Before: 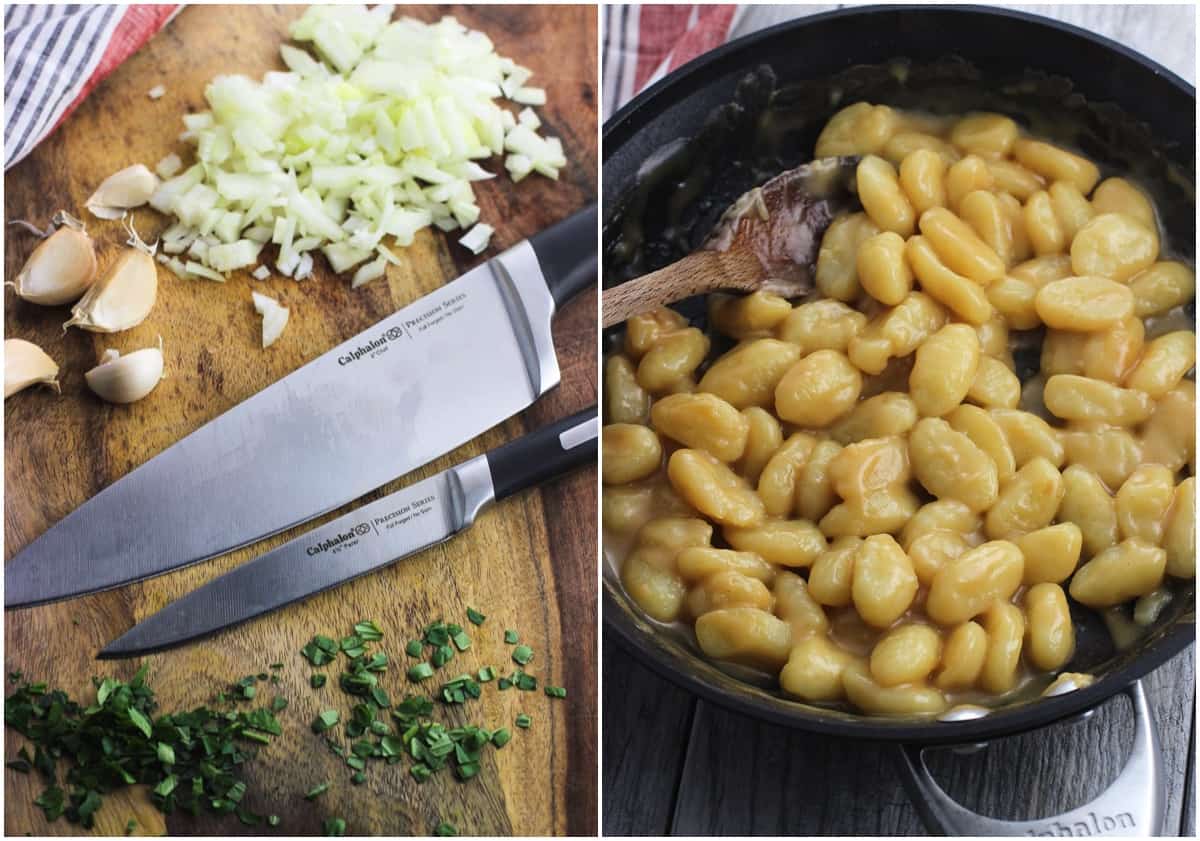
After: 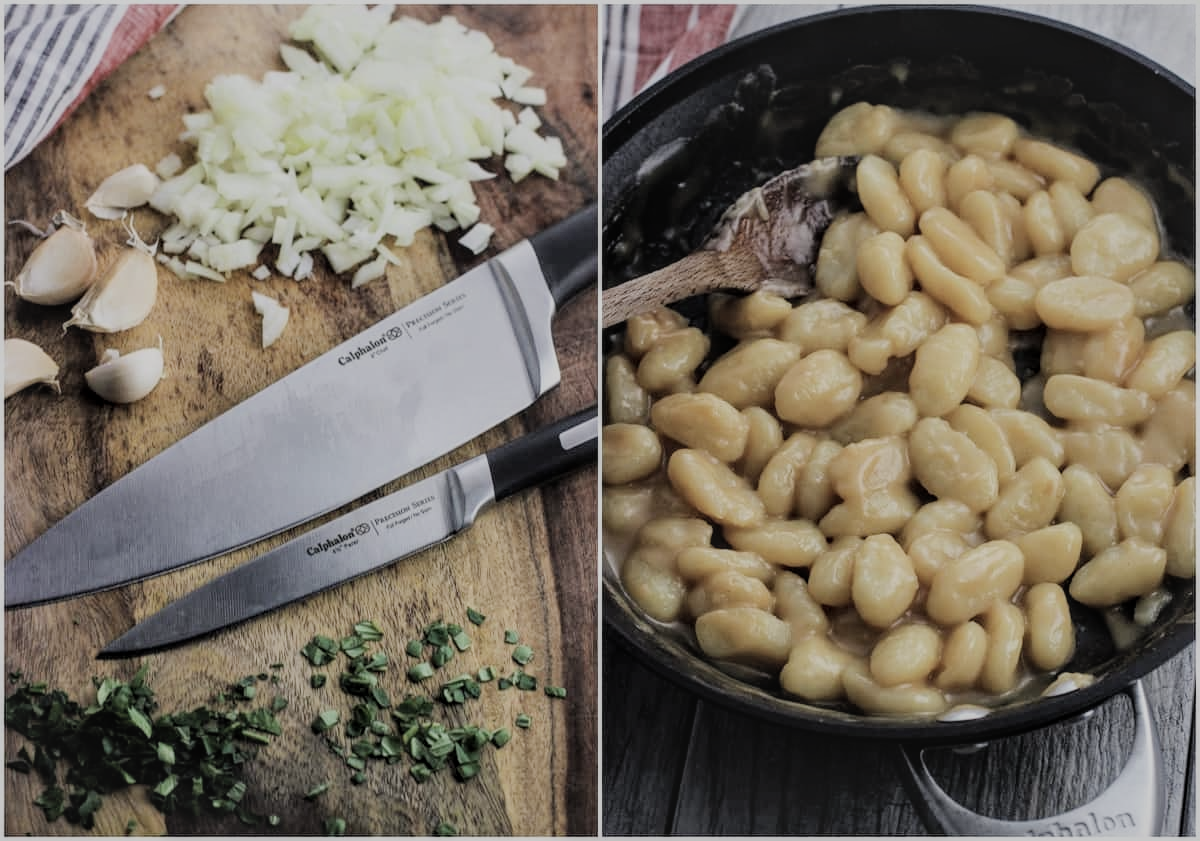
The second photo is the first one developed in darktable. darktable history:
filmic rgb: black relative exposure -7.33 EV, white relative exposure 5.08 EV, hardness 3.2
contrast brightness saturation: contrast -0.055, saturation -0.411
local contrast: on, module defaults
